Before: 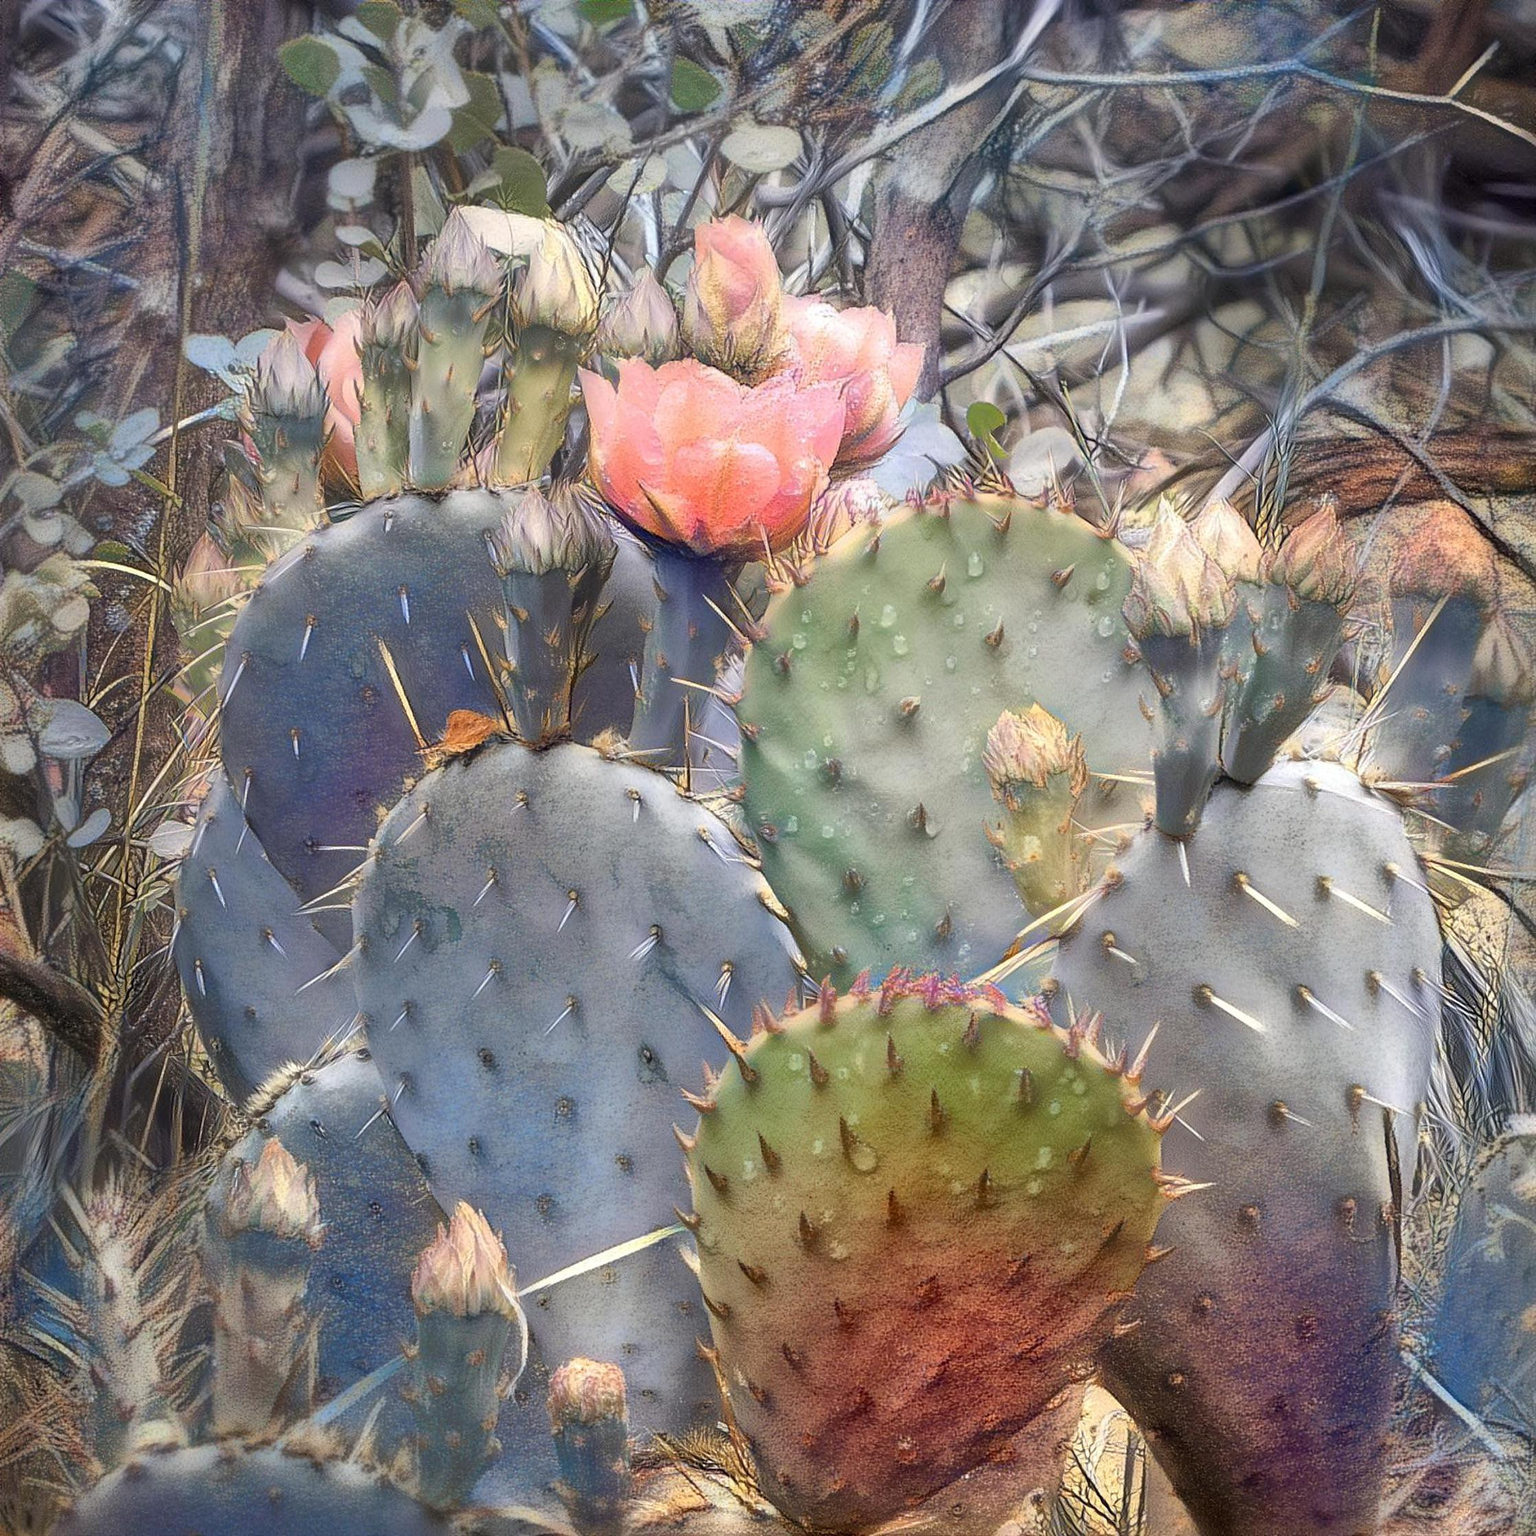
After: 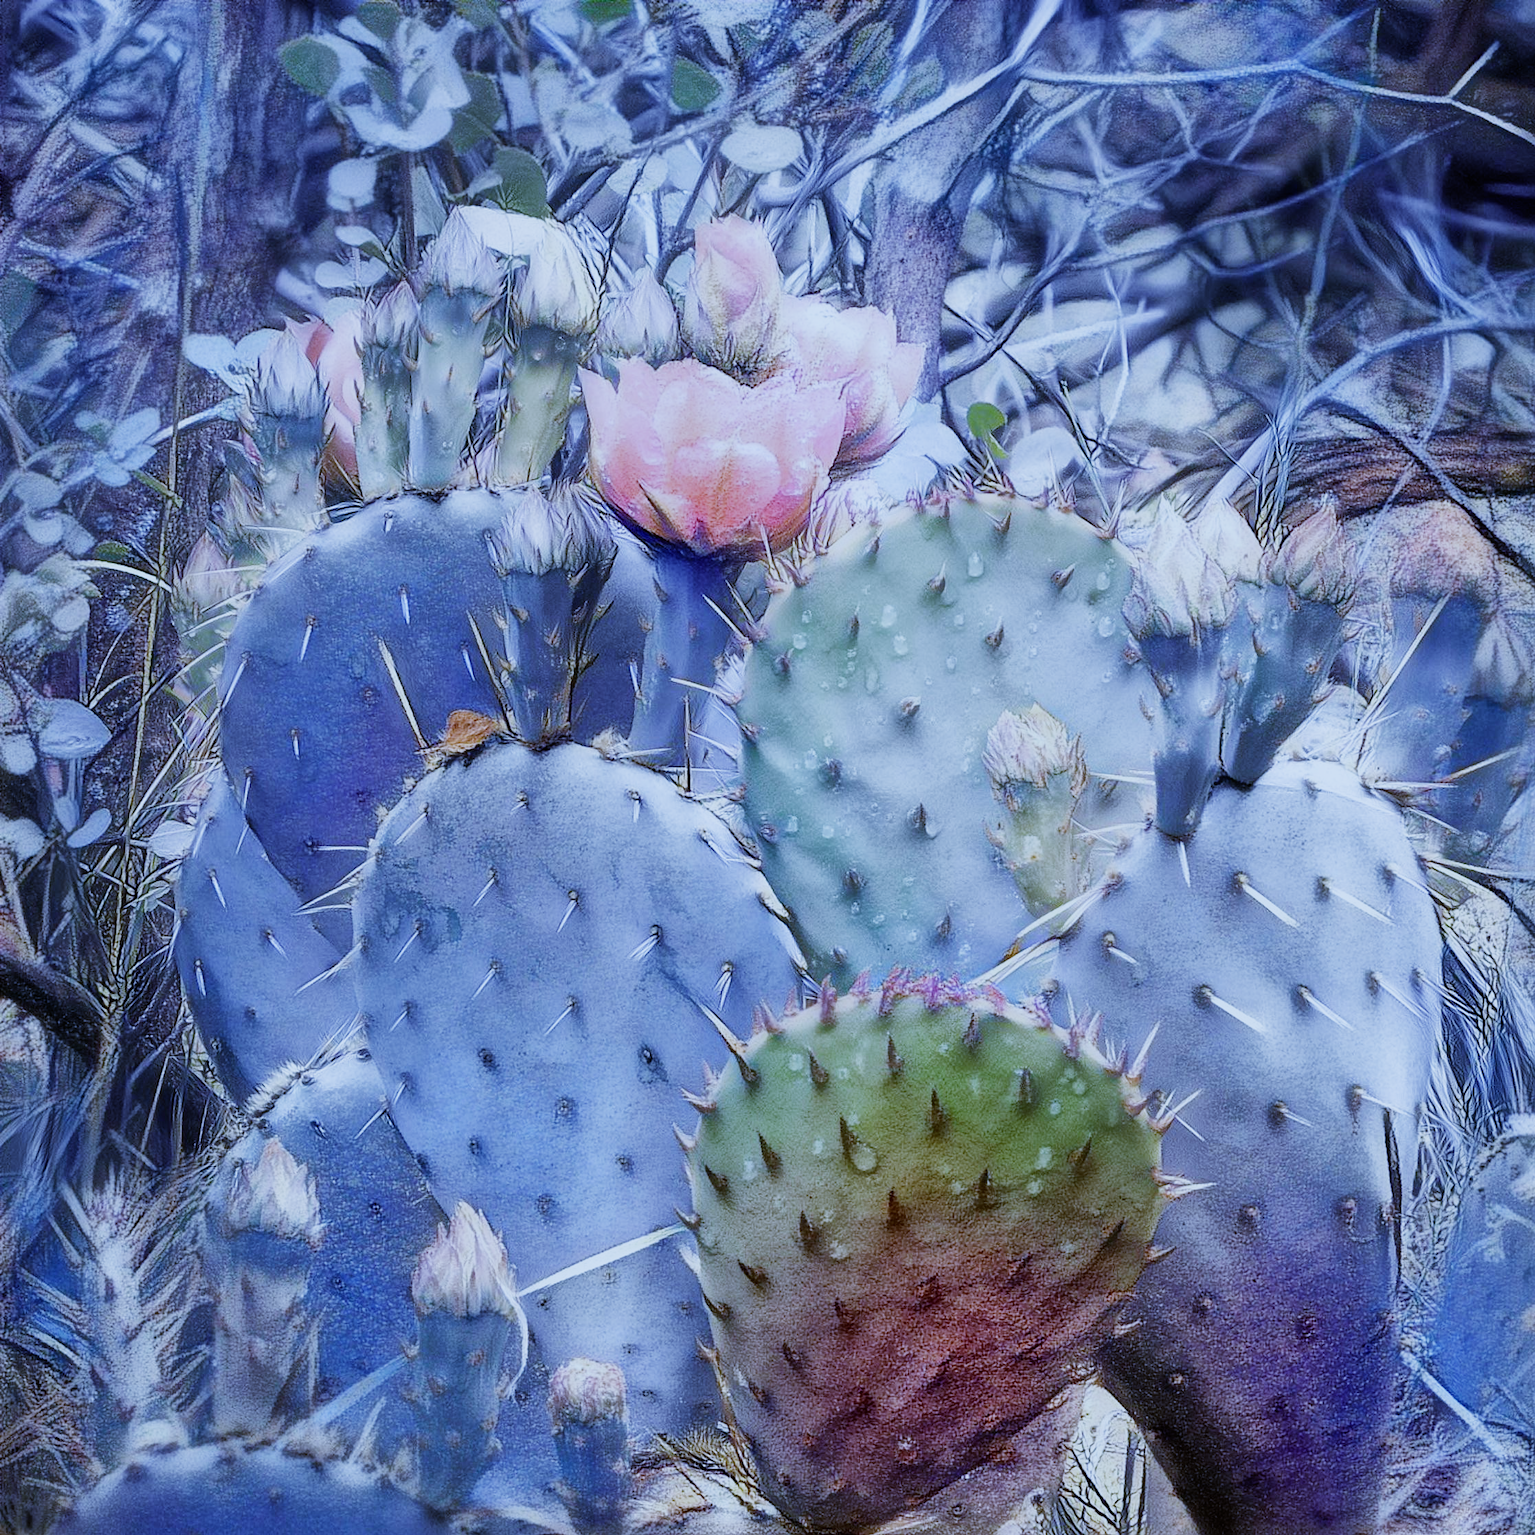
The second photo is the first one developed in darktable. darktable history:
white balance: red 0.766, blue 1.537
sigmoid: skew -0.2, preserve hue 0%, red attenuation 0.1, red rotation 0.035, green attenuation 0.1, green rotation -0.017, blue attenuation 0.15, blue rotation -0.052, base primaries Rec2020
